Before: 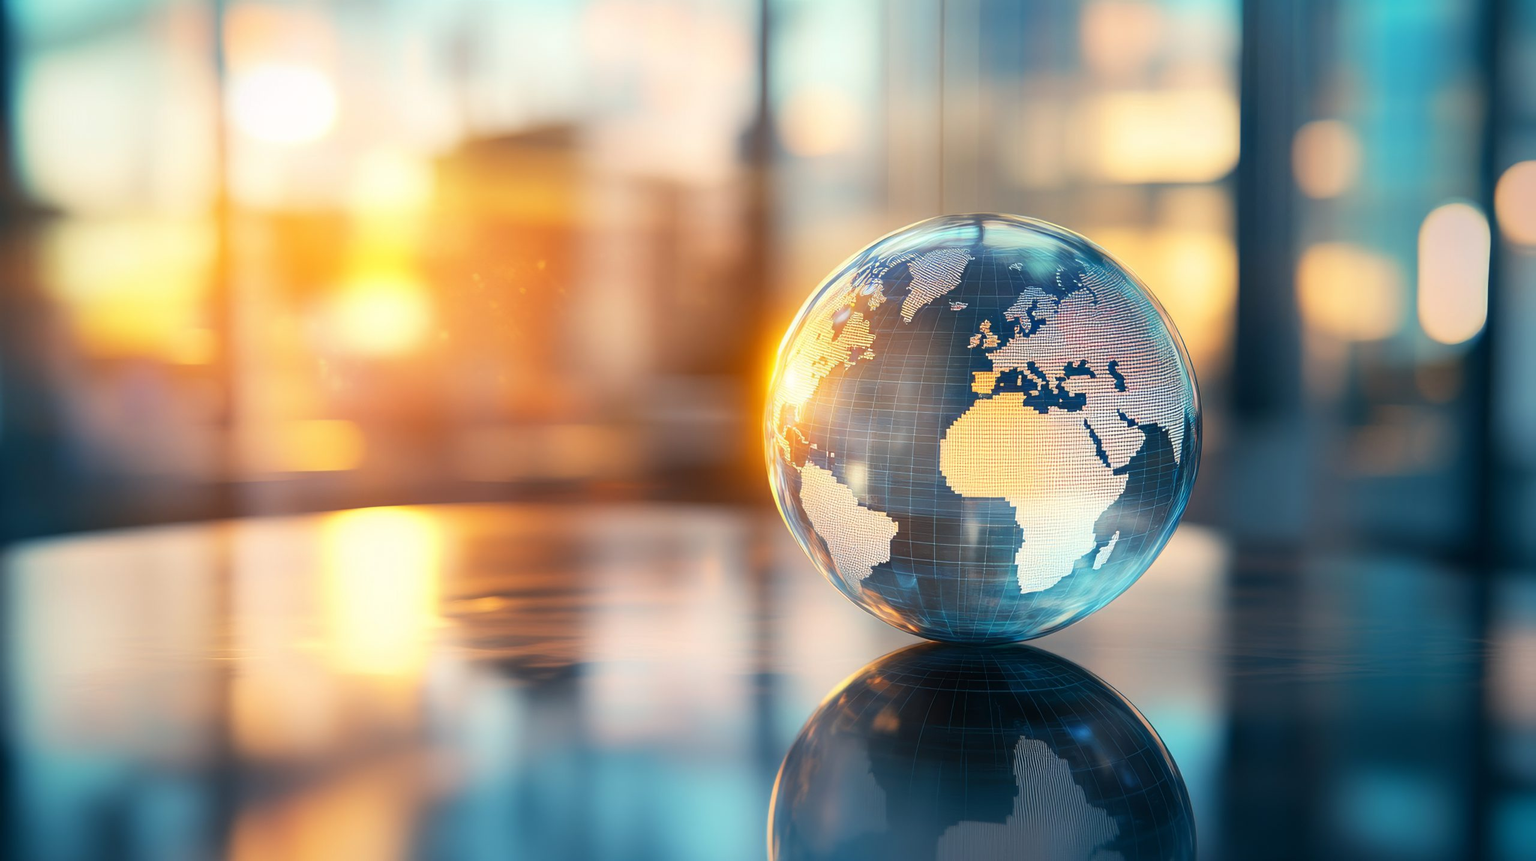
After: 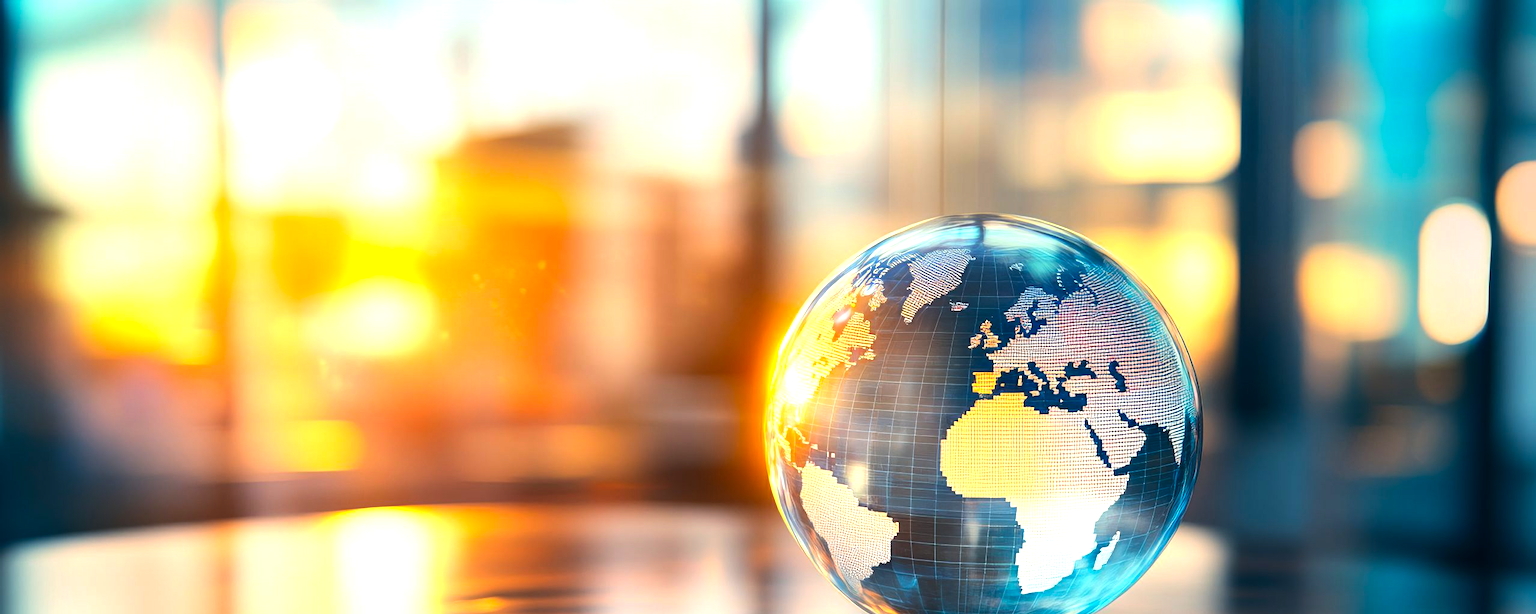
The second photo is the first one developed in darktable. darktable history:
color balance: contrast 8.5%, output saturation 105%
contrast brightness saturation: saturation 0.18
crop: bottom 28.576%
tone equalizer: -8 EV -0.417 EV, -7 EV -0.389 EV, -6 EV -0.333 EV, -5 EV -0.222 EV, -3 EV 0.222 EV, -2 EV 0.333 EV, -1 EV 0.389 EV, +0 EV 0.417 EV, edges refinement/feathering 500, mask exposure compensation -1.57 EV, preserve details no
